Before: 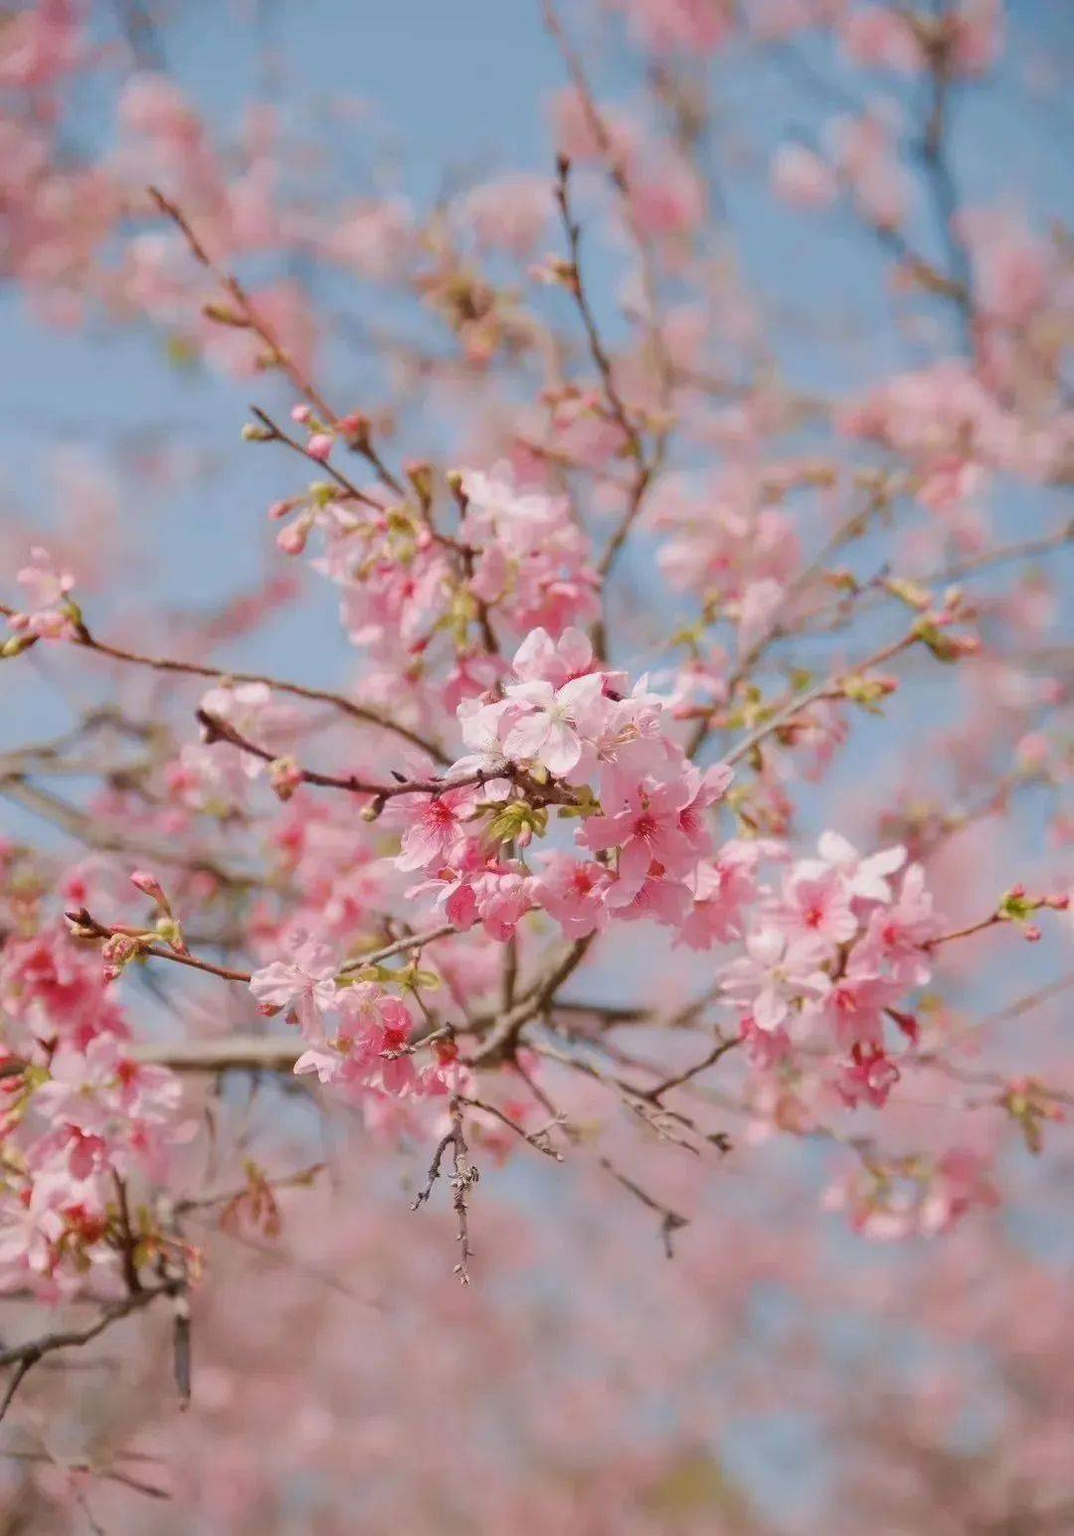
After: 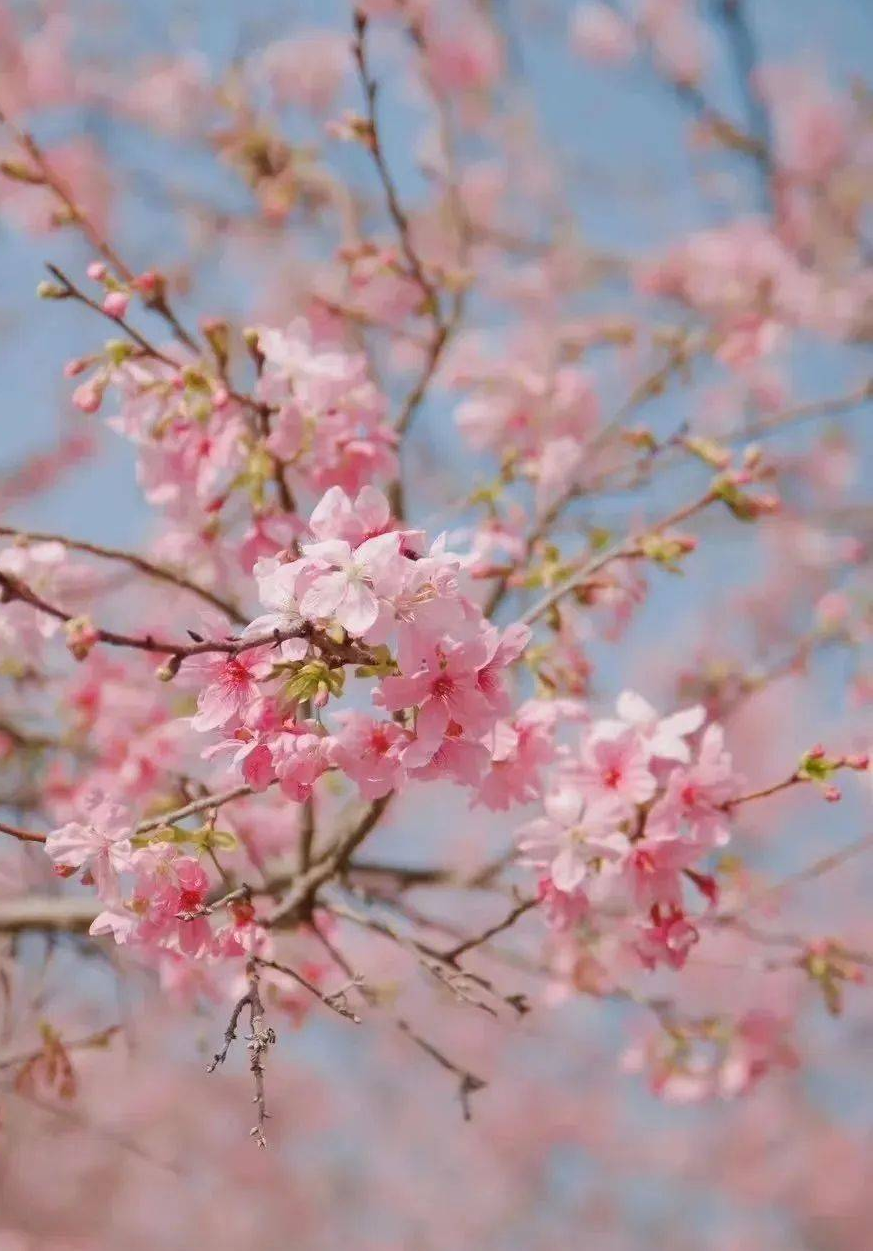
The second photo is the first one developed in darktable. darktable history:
crop: left 19.077%, top 9.428%, right 0.001%, bottom 9.577%
